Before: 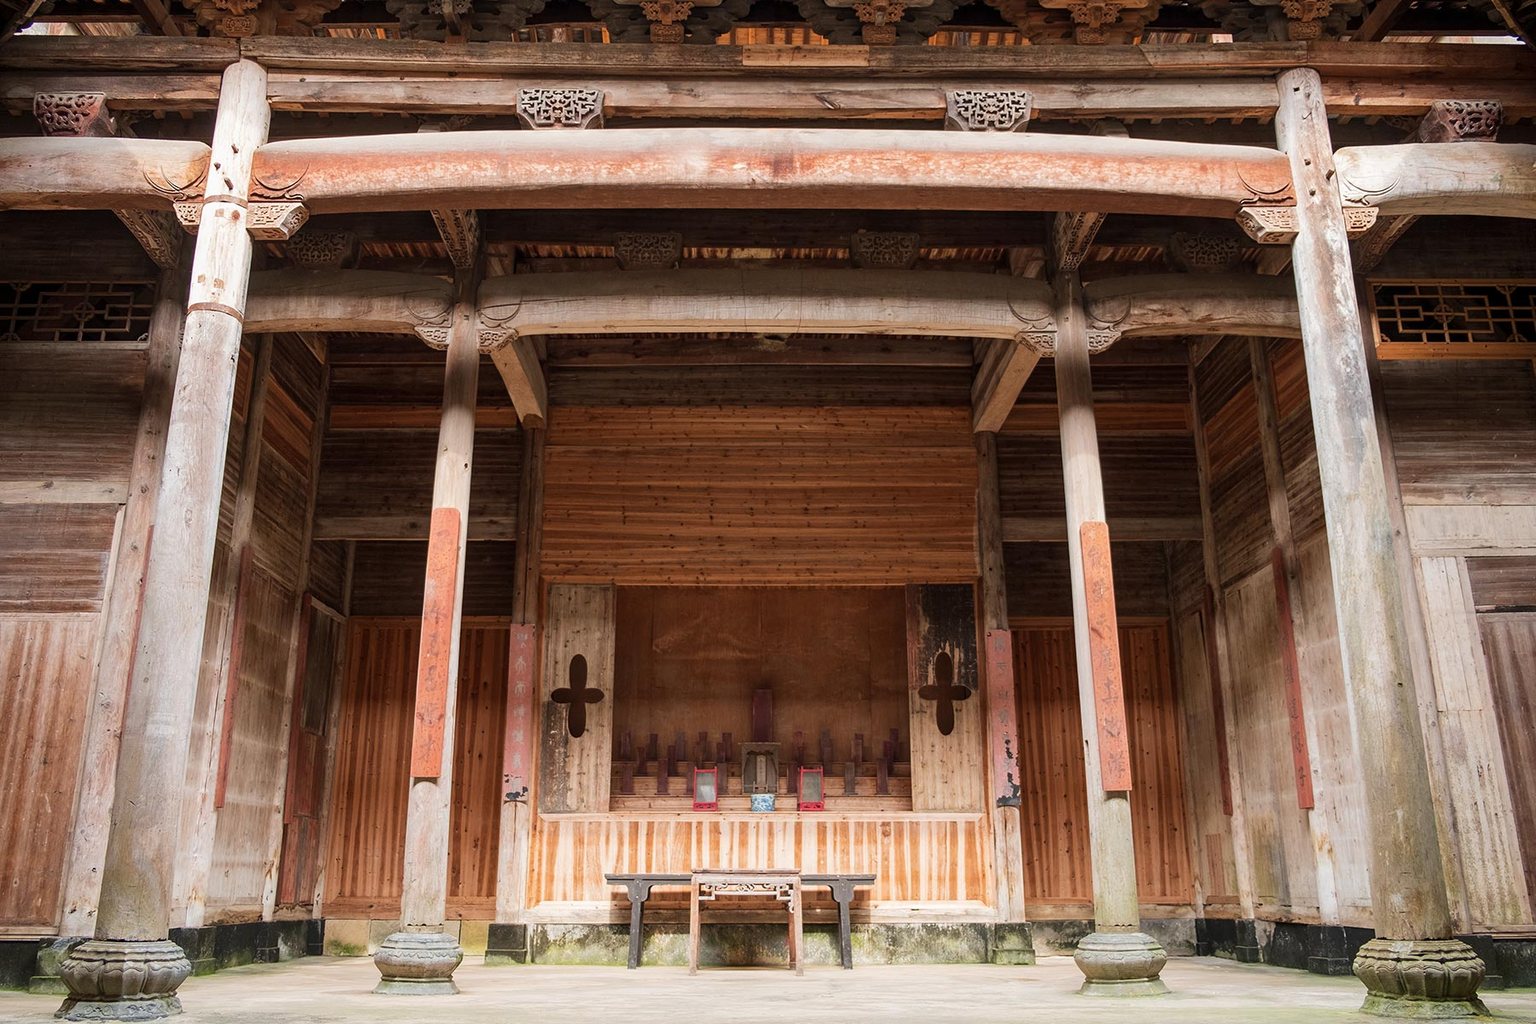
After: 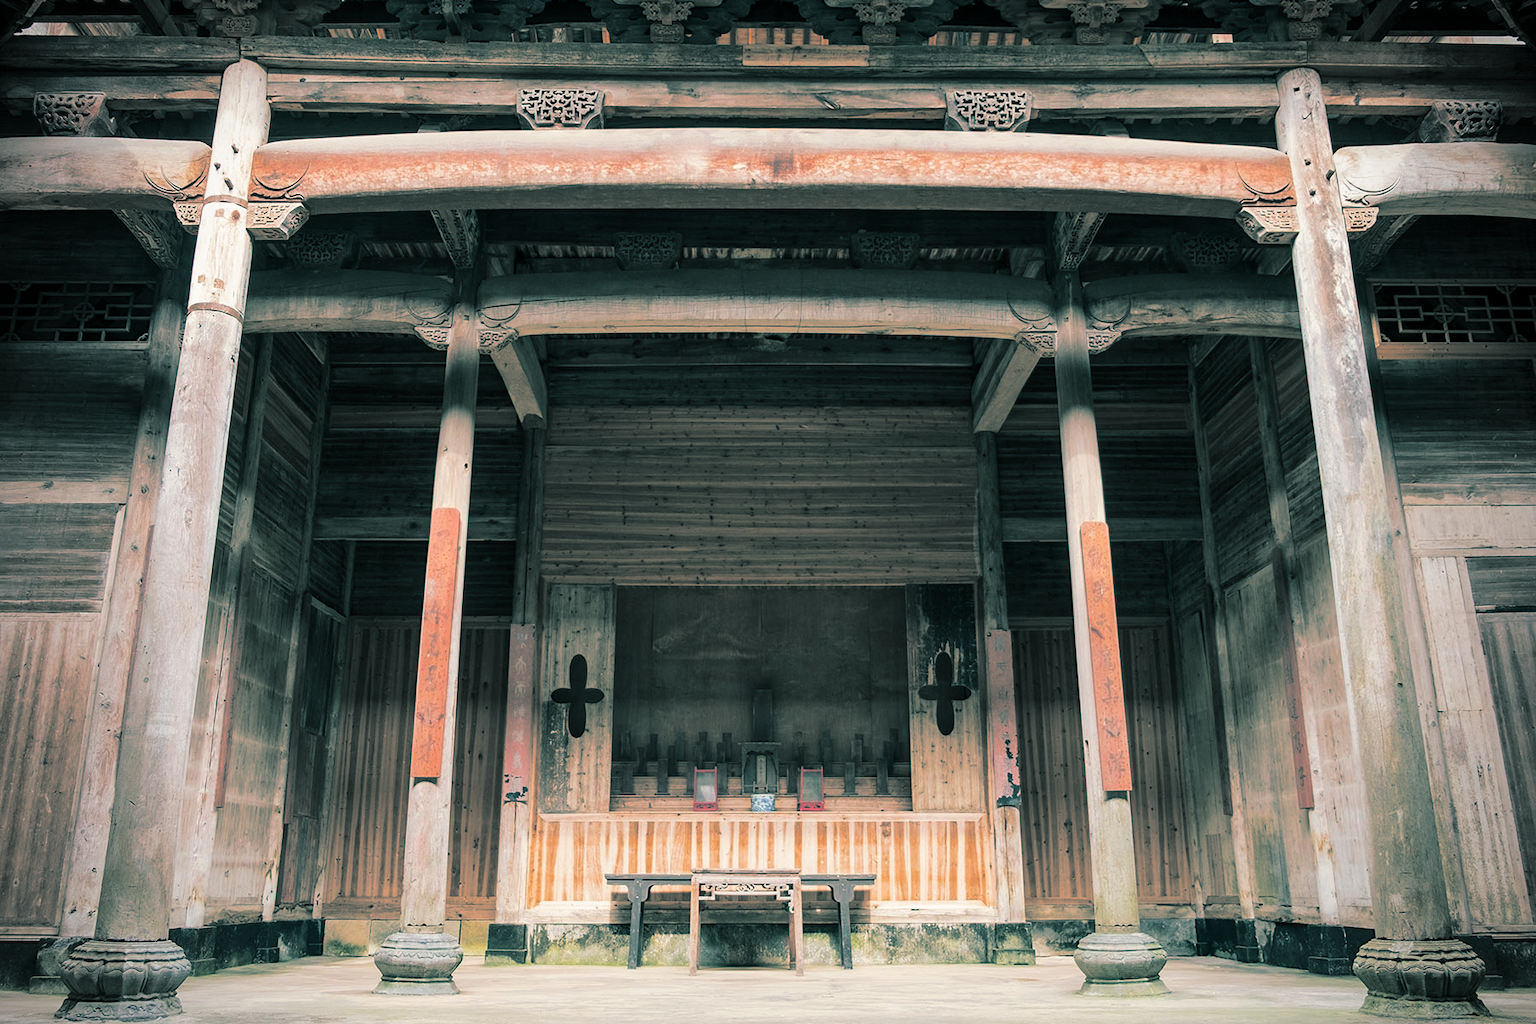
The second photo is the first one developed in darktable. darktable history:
split-toning: shadows › hue 186.43°, highlights › hue 49.29°, compress 30.29%
tone curve: curves: ch0 [(0, 0) (0.08, 0.056) (0.4, 0.4) (0.6, 0.612) (0.92, 0.924) (1, 1)], color space Lab, linked channels, preserve colors none
vignetting: unbound false
